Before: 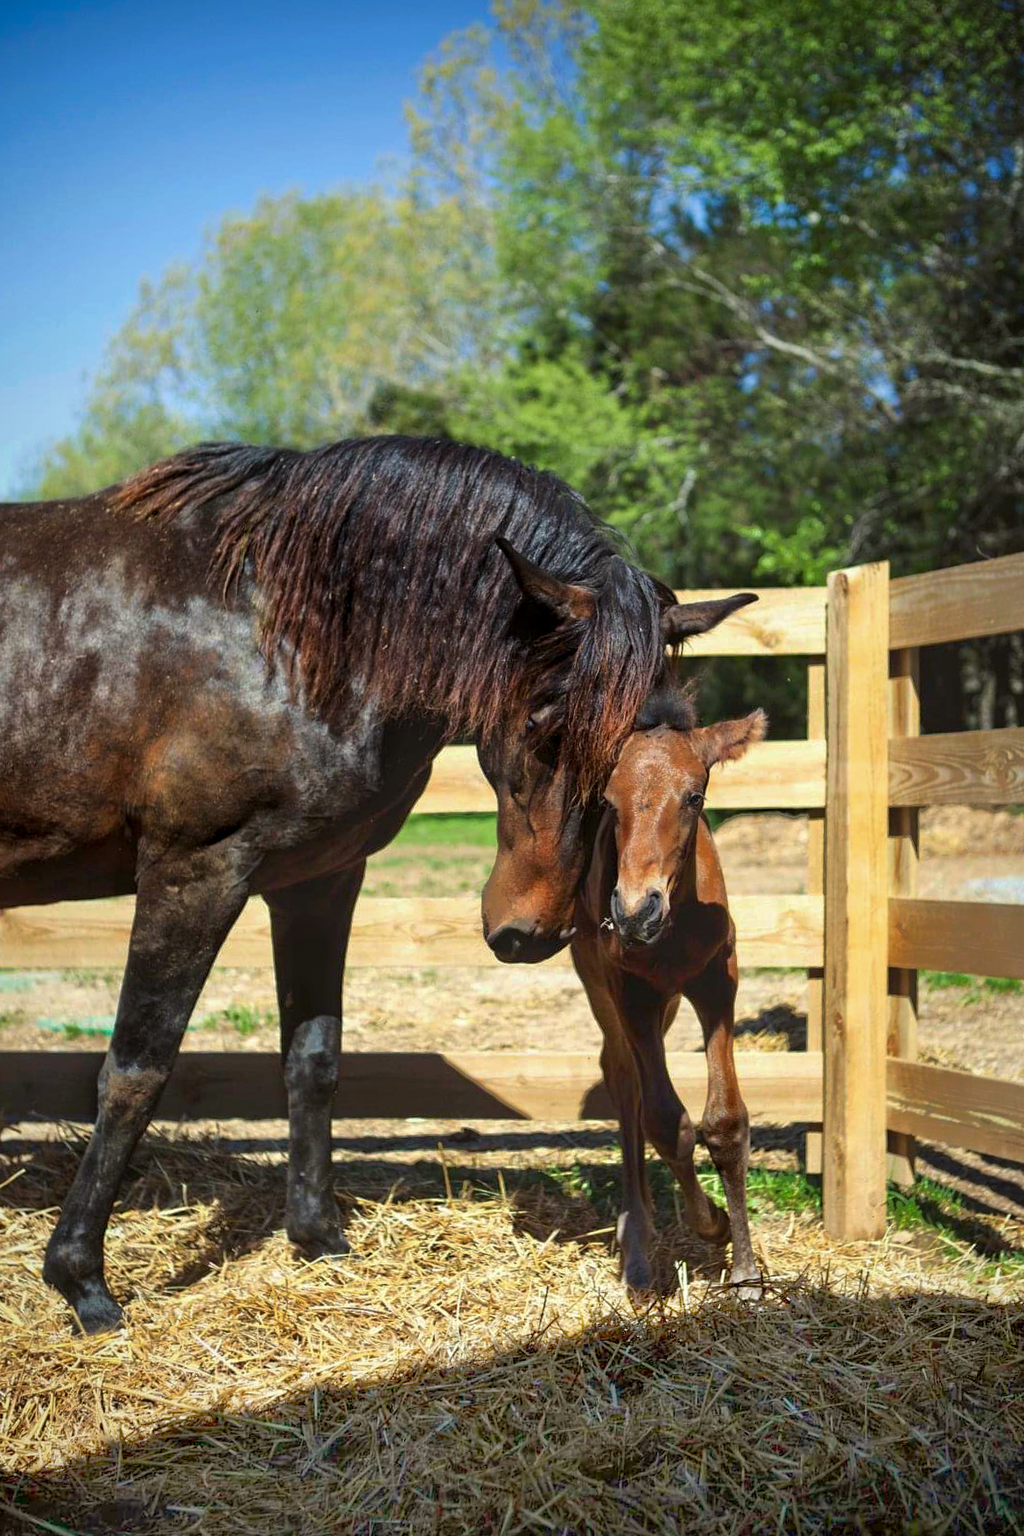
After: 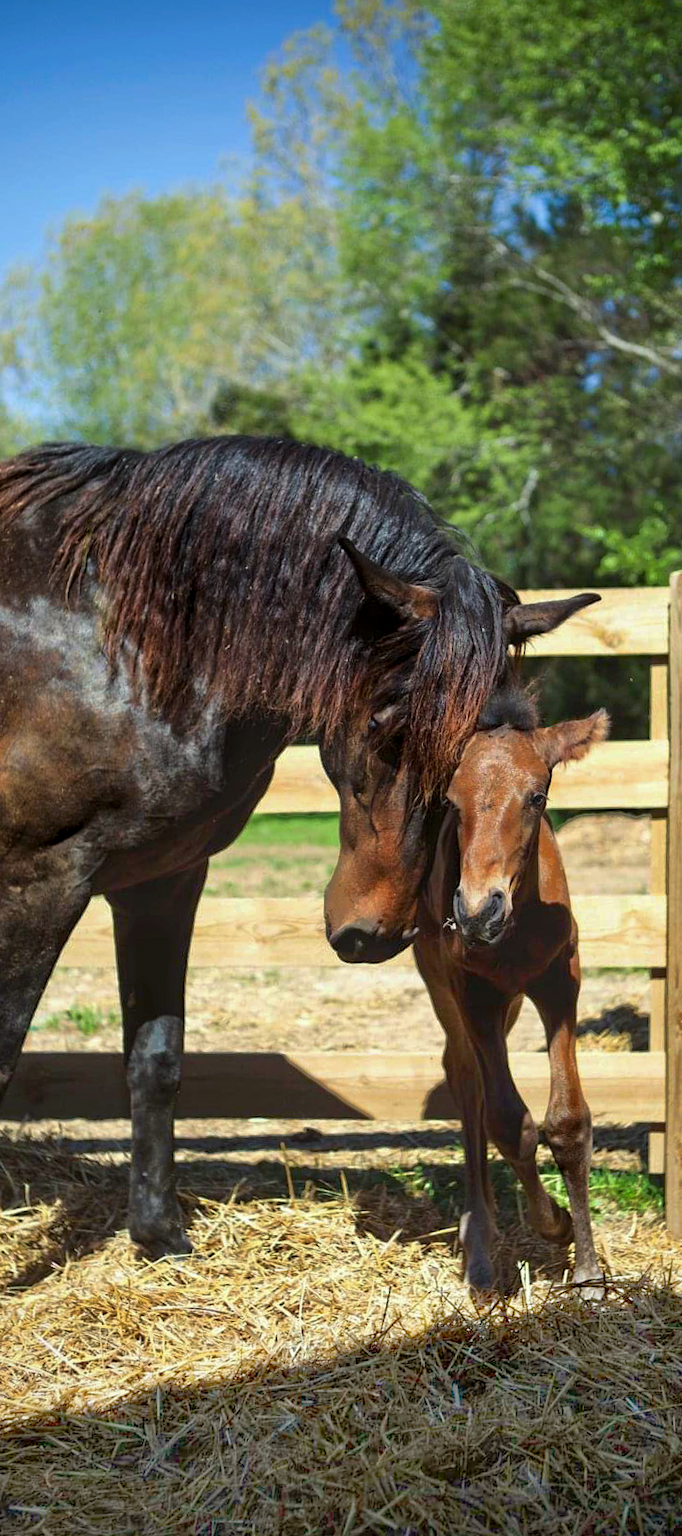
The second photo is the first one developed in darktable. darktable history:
crop and rotate: left 15.446%, right 17.836%
white balance: red 0.986, blue 1.01
